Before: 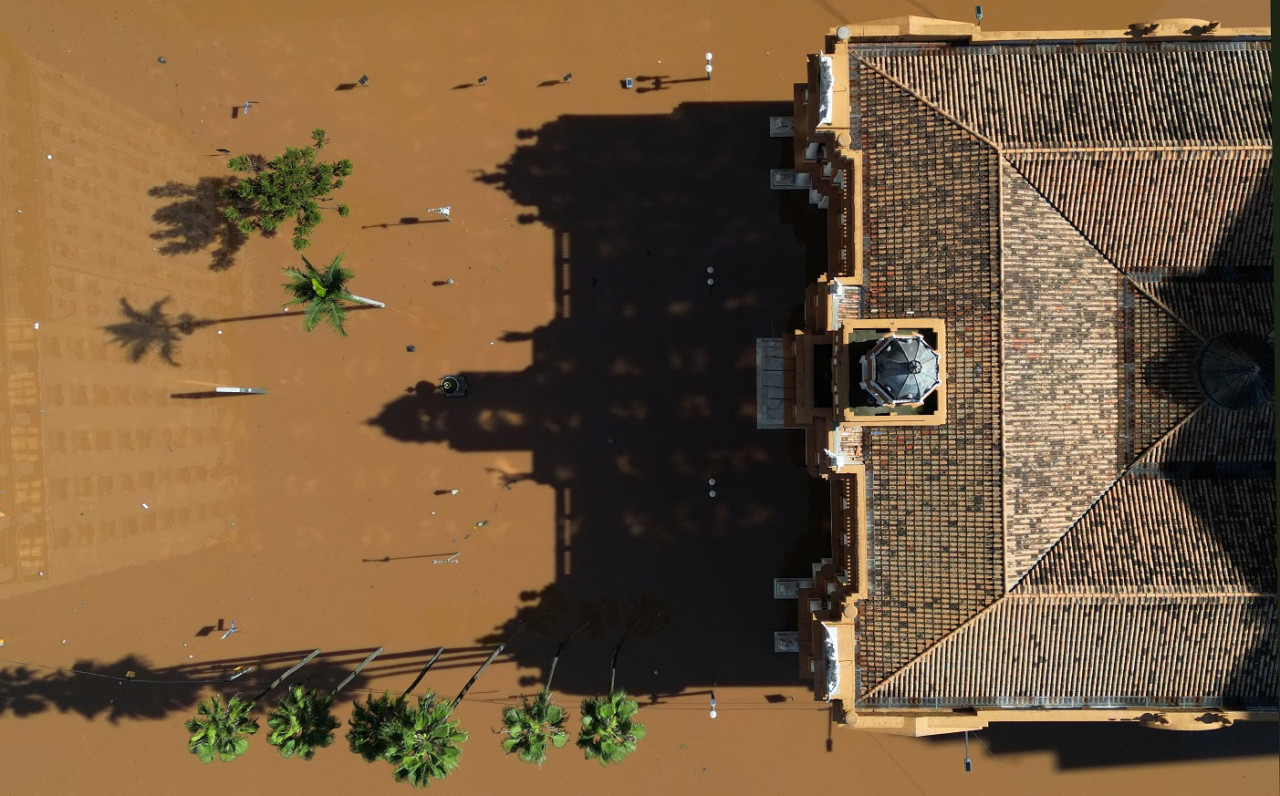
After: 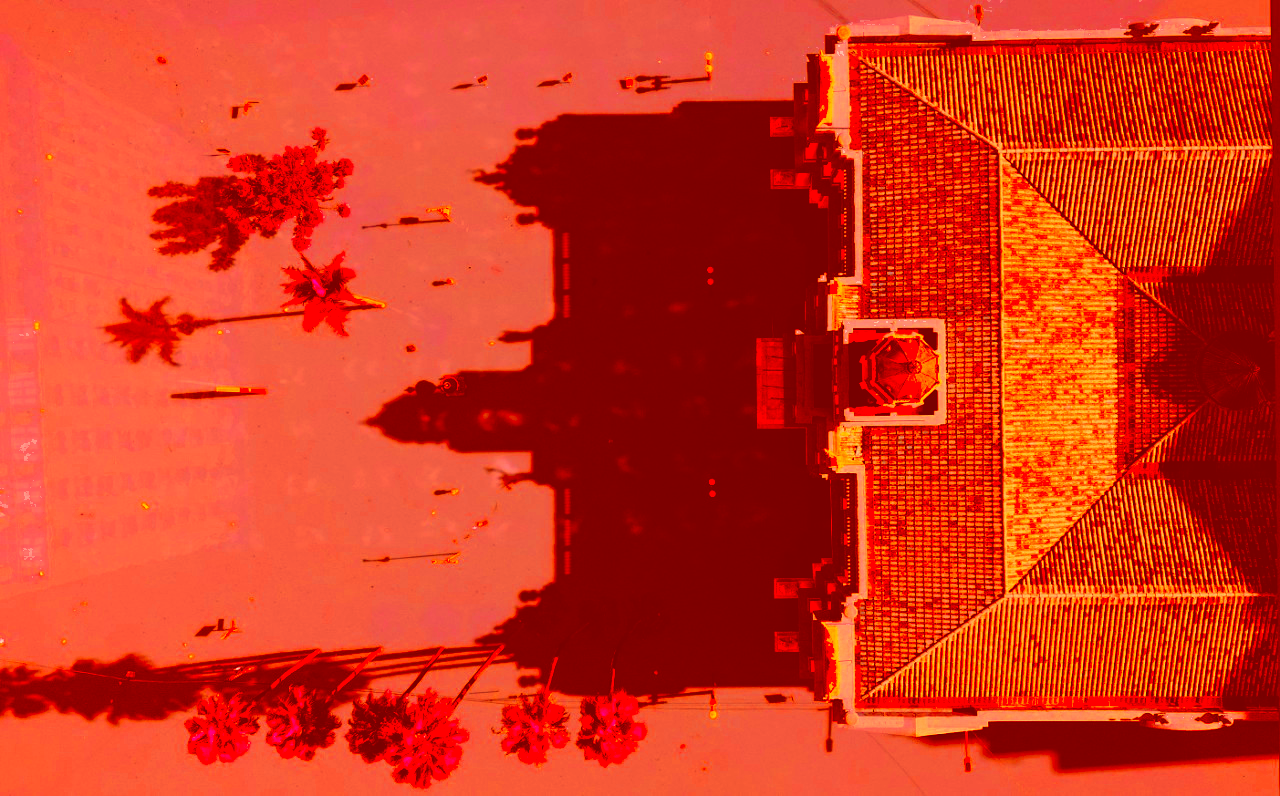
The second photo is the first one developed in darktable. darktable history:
filmic rgb: black relative exposure -8.03 EV, white relative exposure 3.84 EV, hardness 4.3
color correction: highlights a* -39.44, highlights b* -39.69, shadows a* -39.96, shadows b* -39.92, saturation -3
color zones: curves: ch0 [(0.018, 0.548) (0.197, 0.654) (0.425, 0.447) (0.605, 0.658) (0.732, 0.579)]; ch1 [(0.105, 0.531) (0.224, 0.531) (0.386, 0.39) (0.618, 0.456) (0.732, 0.456) (0.956, 0.421)]; ch2 [(0.039, 0.583) (0.215, 0.465) (0.399, 0.544) (0.465, 0.548) (0.614, 0.447) (0.724, 0.43) (0.882, 0.623) (0.956, 0.632)]
